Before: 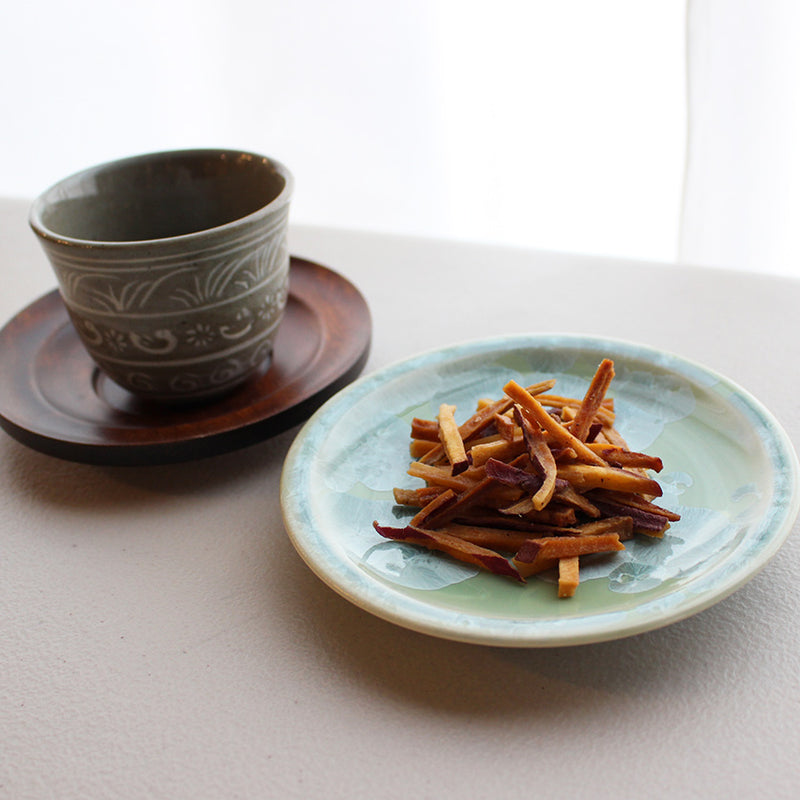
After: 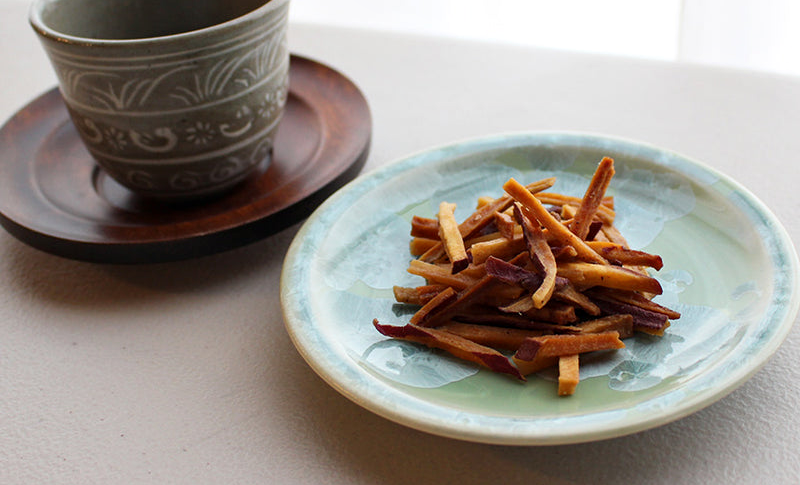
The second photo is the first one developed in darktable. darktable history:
crop and rotate: top 25.357%, bottom 13.942%
contrast equalizer: octaves 7, y [[0.6 ×6], [0.55 ×6], [0 ×6], [0 ×6], [0 ×6]], mix 0.15
